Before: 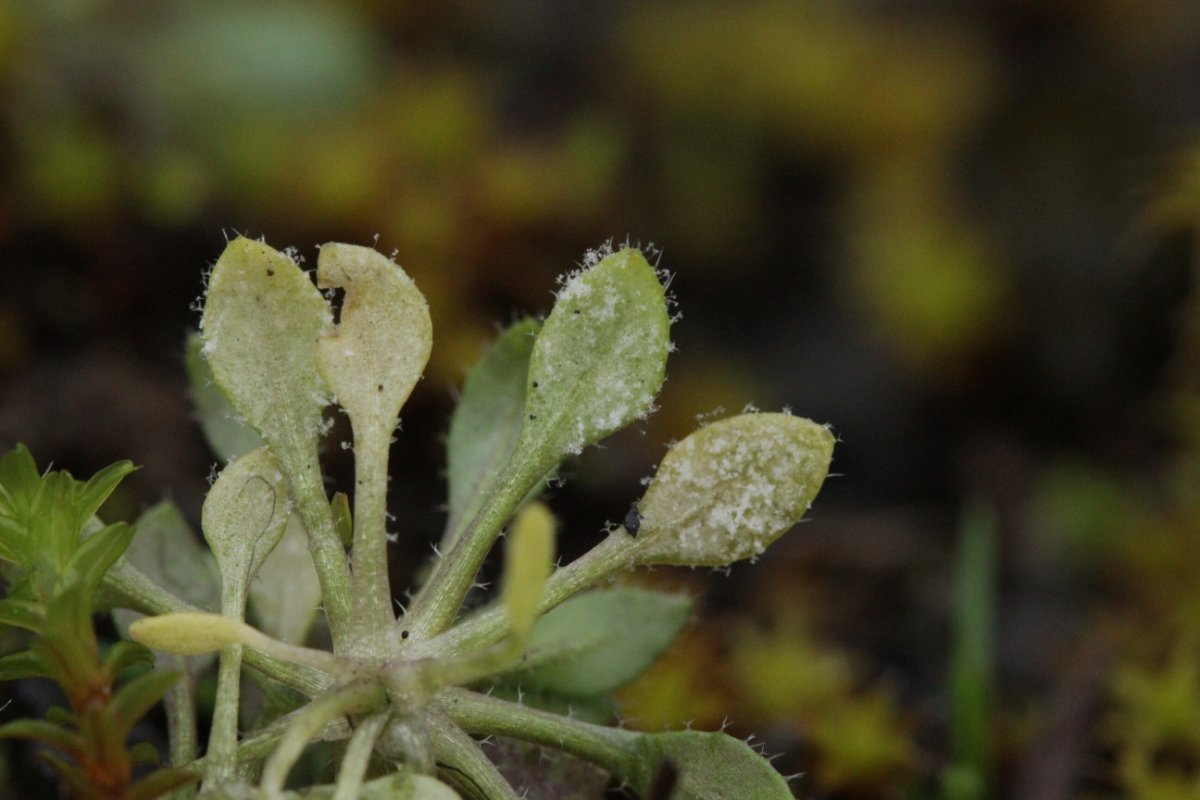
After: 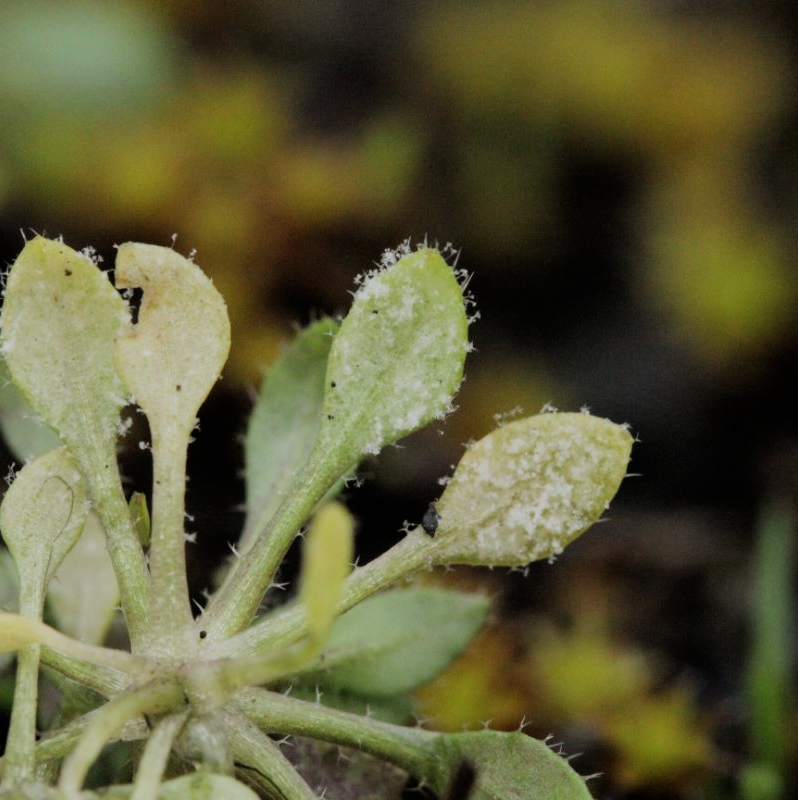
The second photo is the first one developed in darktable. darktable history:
crop: left 16.899%, right 16.556%
exposure: exposure 0.766 EV, compensate highlight preservation false
filmic rgb: black relative exposure -6.82 EV, white relative exposure 5.89 EV, hardness 2.71
